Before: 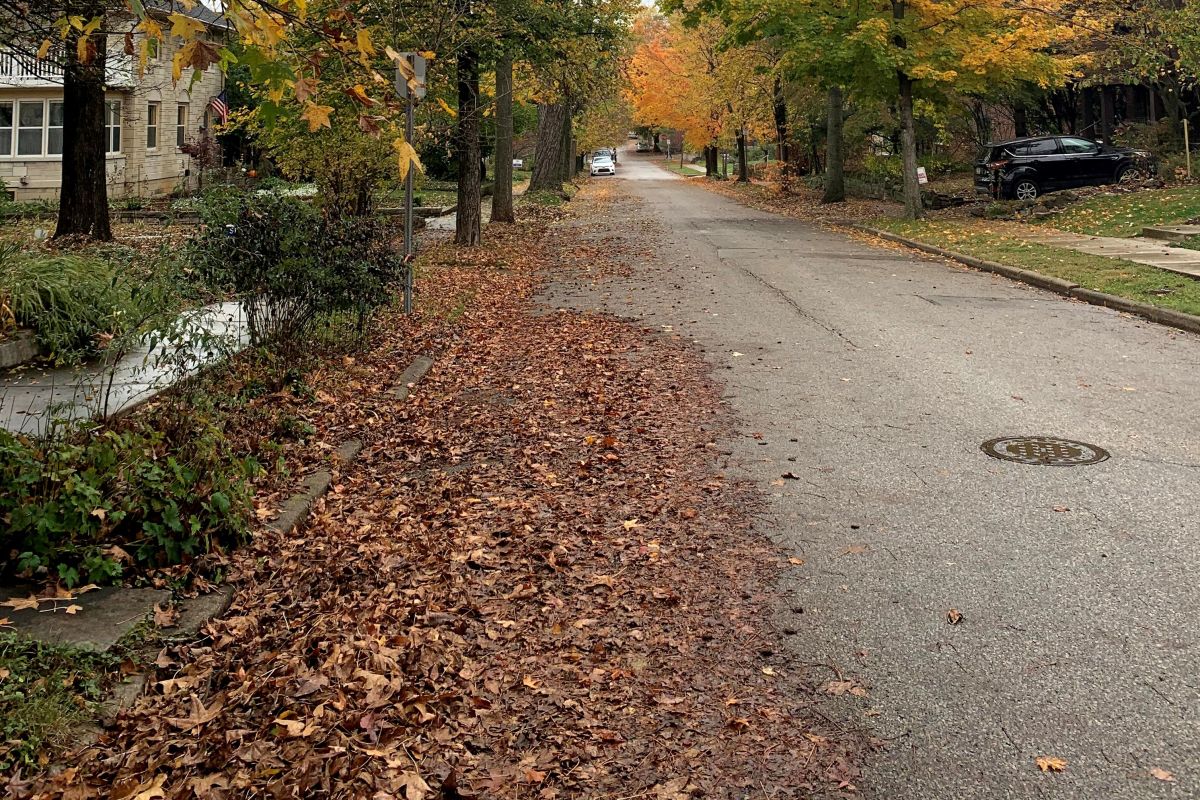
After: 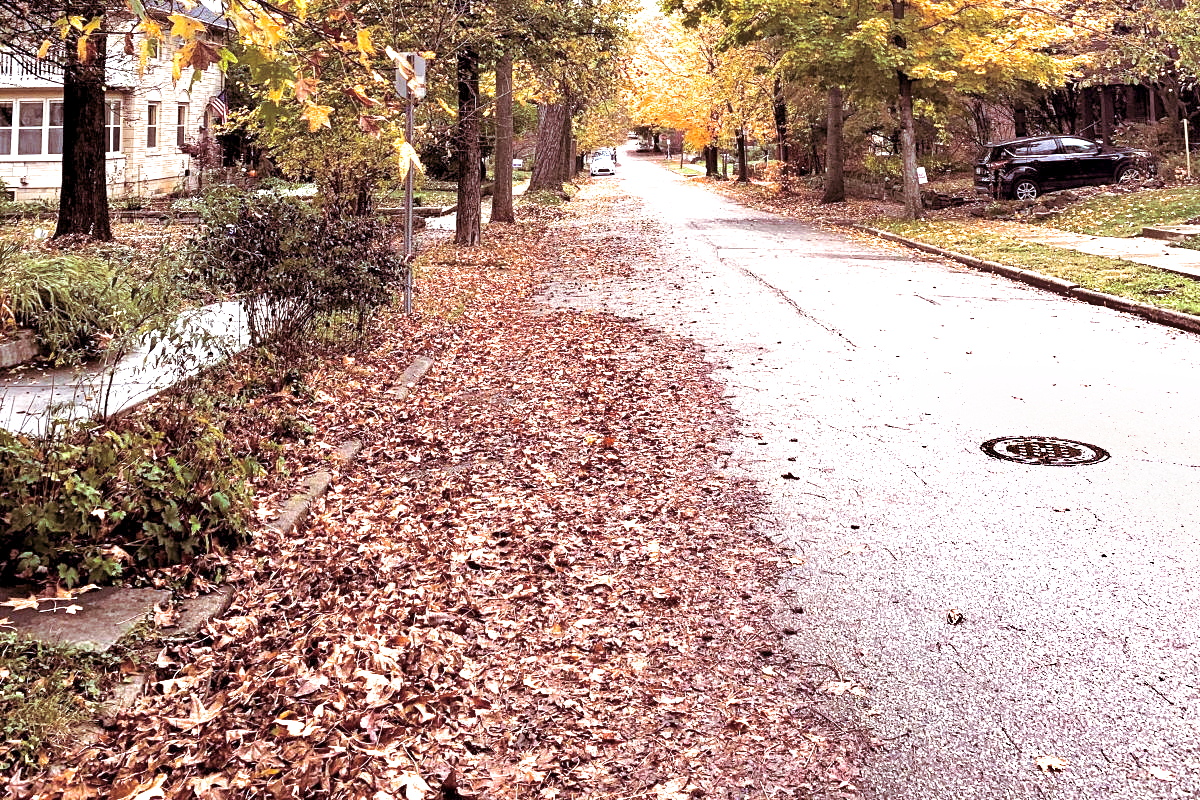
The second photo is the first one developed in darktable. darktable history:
exposure: black level correction 0.001, exposure 1.719 EV, compensate exposure bias true, compensate highlight preservation false
white balance: red 1.042, blue 1.17
split-toning: on, module defaults
shadows and highlights: shadows 12, white point adjustment 1.2, soften with gaussian
